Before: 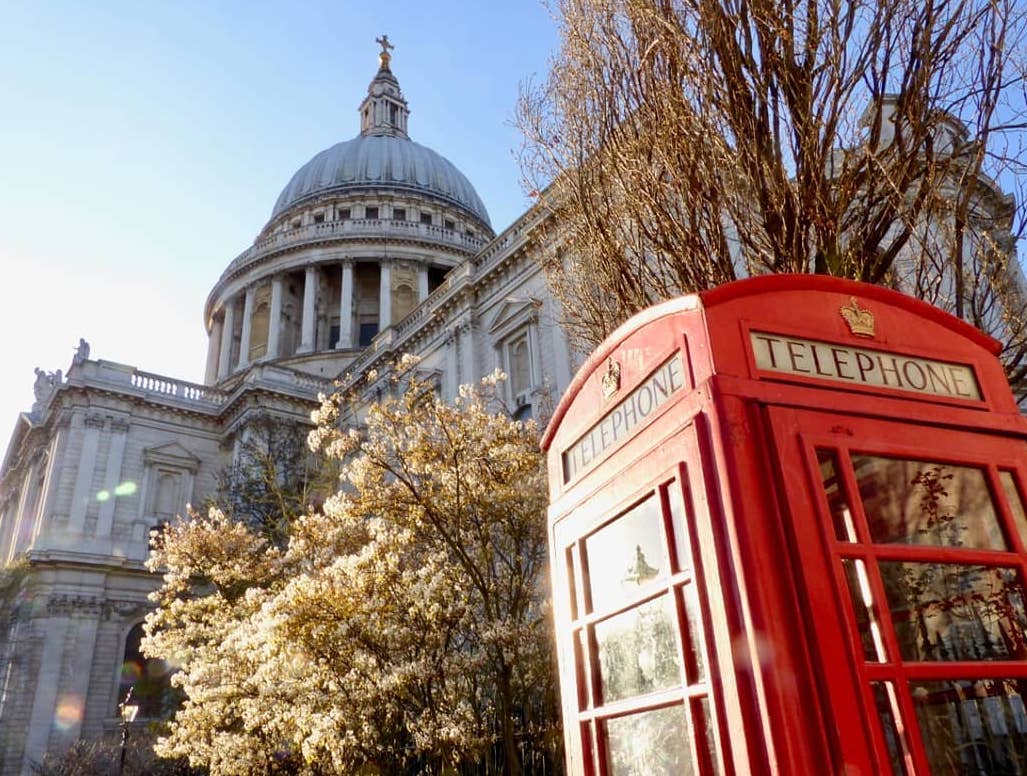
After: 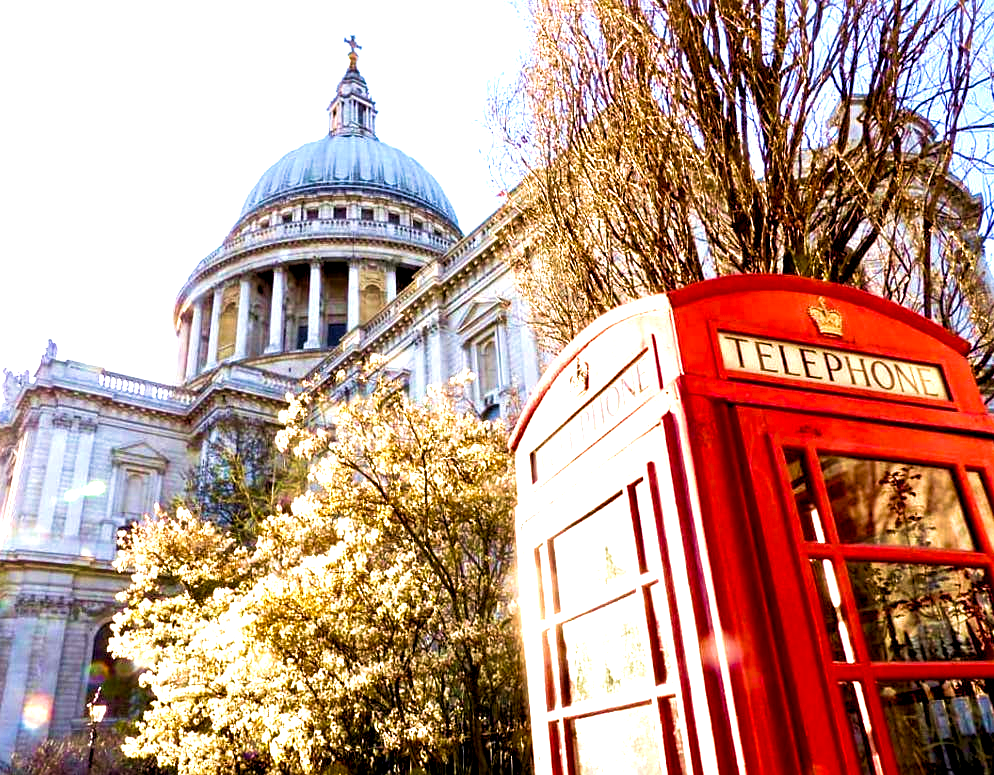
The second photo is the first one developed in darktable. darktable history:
sharpen: amount 0.2
color balance rgb: global offset › luminance -0.51%, perceptual saturation grading › global saturation 20%, perceptual saturation grading › highlights -49.37%, perceptual saturation grading › shadows 24.664%, perceptual brilliance grading › global brilliance 30.538%, perceptual brilliance grading › highlights 12.572%, perceptual brilliance grading › mid-tones 23.911%
crop and rotate: left 3.176%
velvia: strength 75%
